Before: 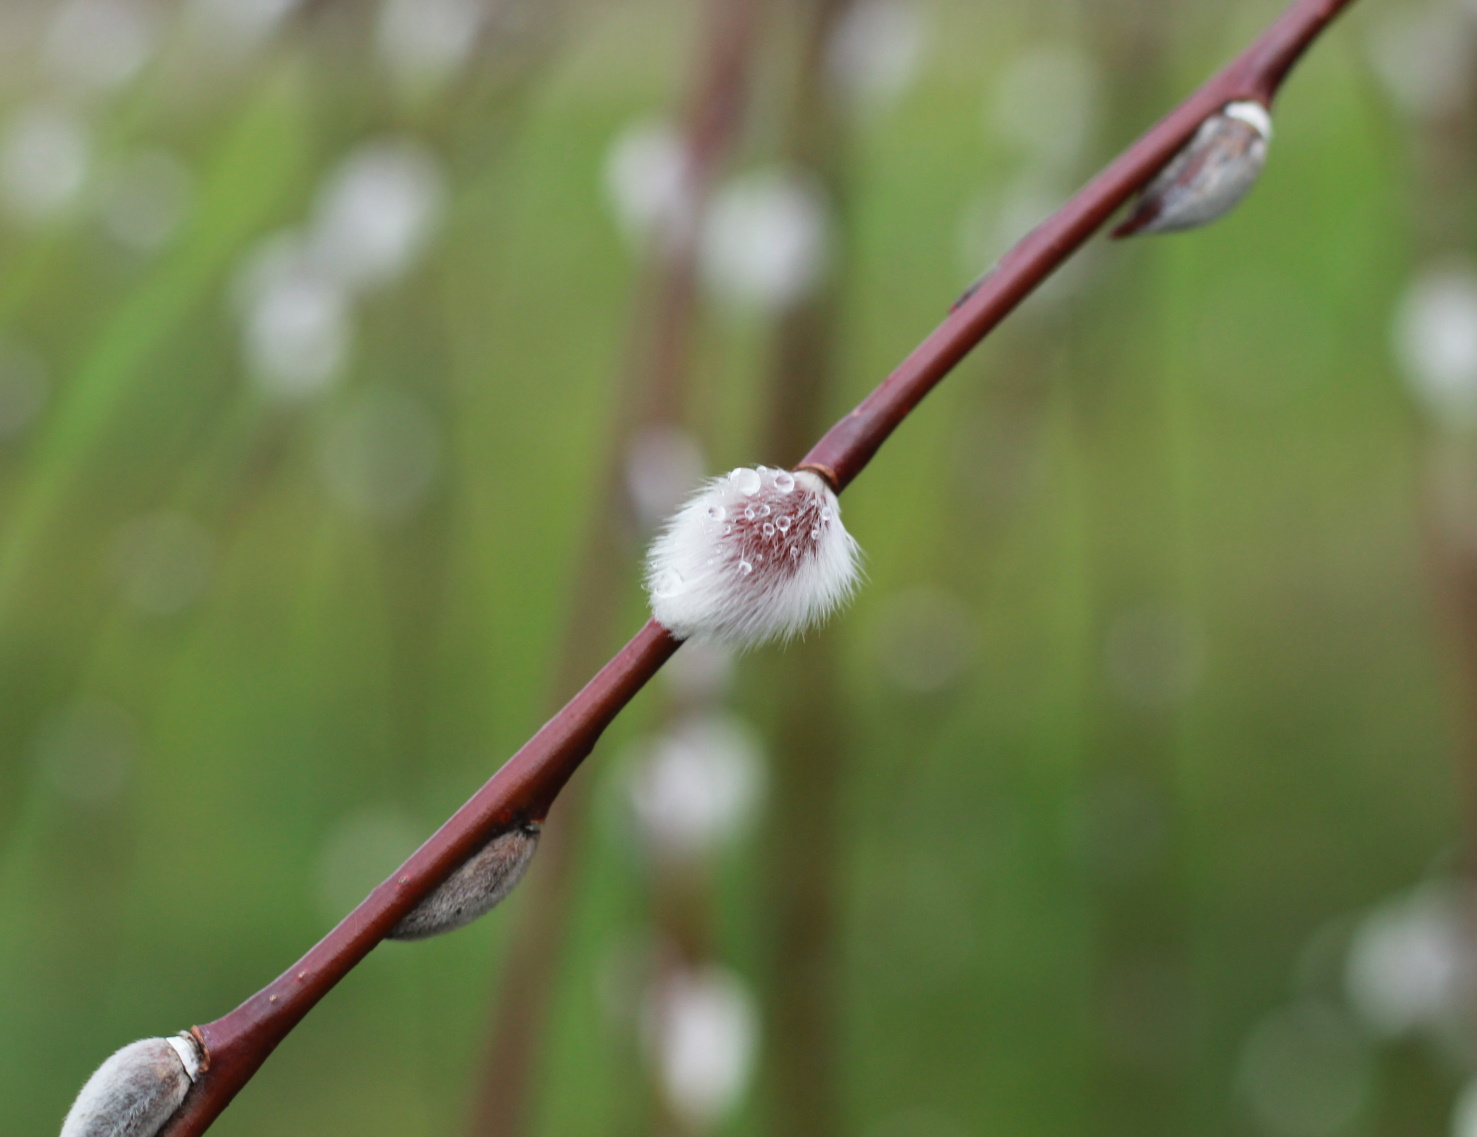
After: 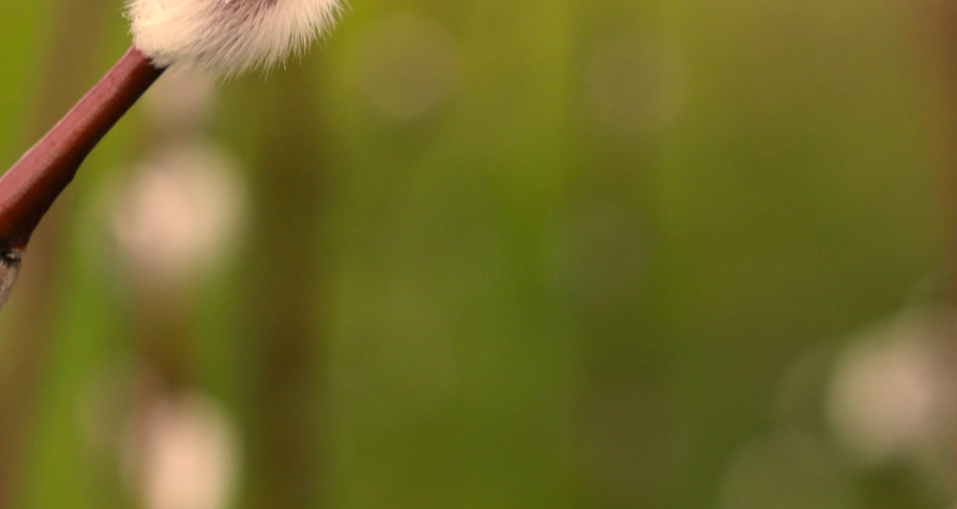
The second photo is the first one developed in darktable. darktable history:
crop and rotate: left 35.192%, top 50.347%, bottom 4.827%
color correction: highlights a* 15.01, highlights b* 31.08
